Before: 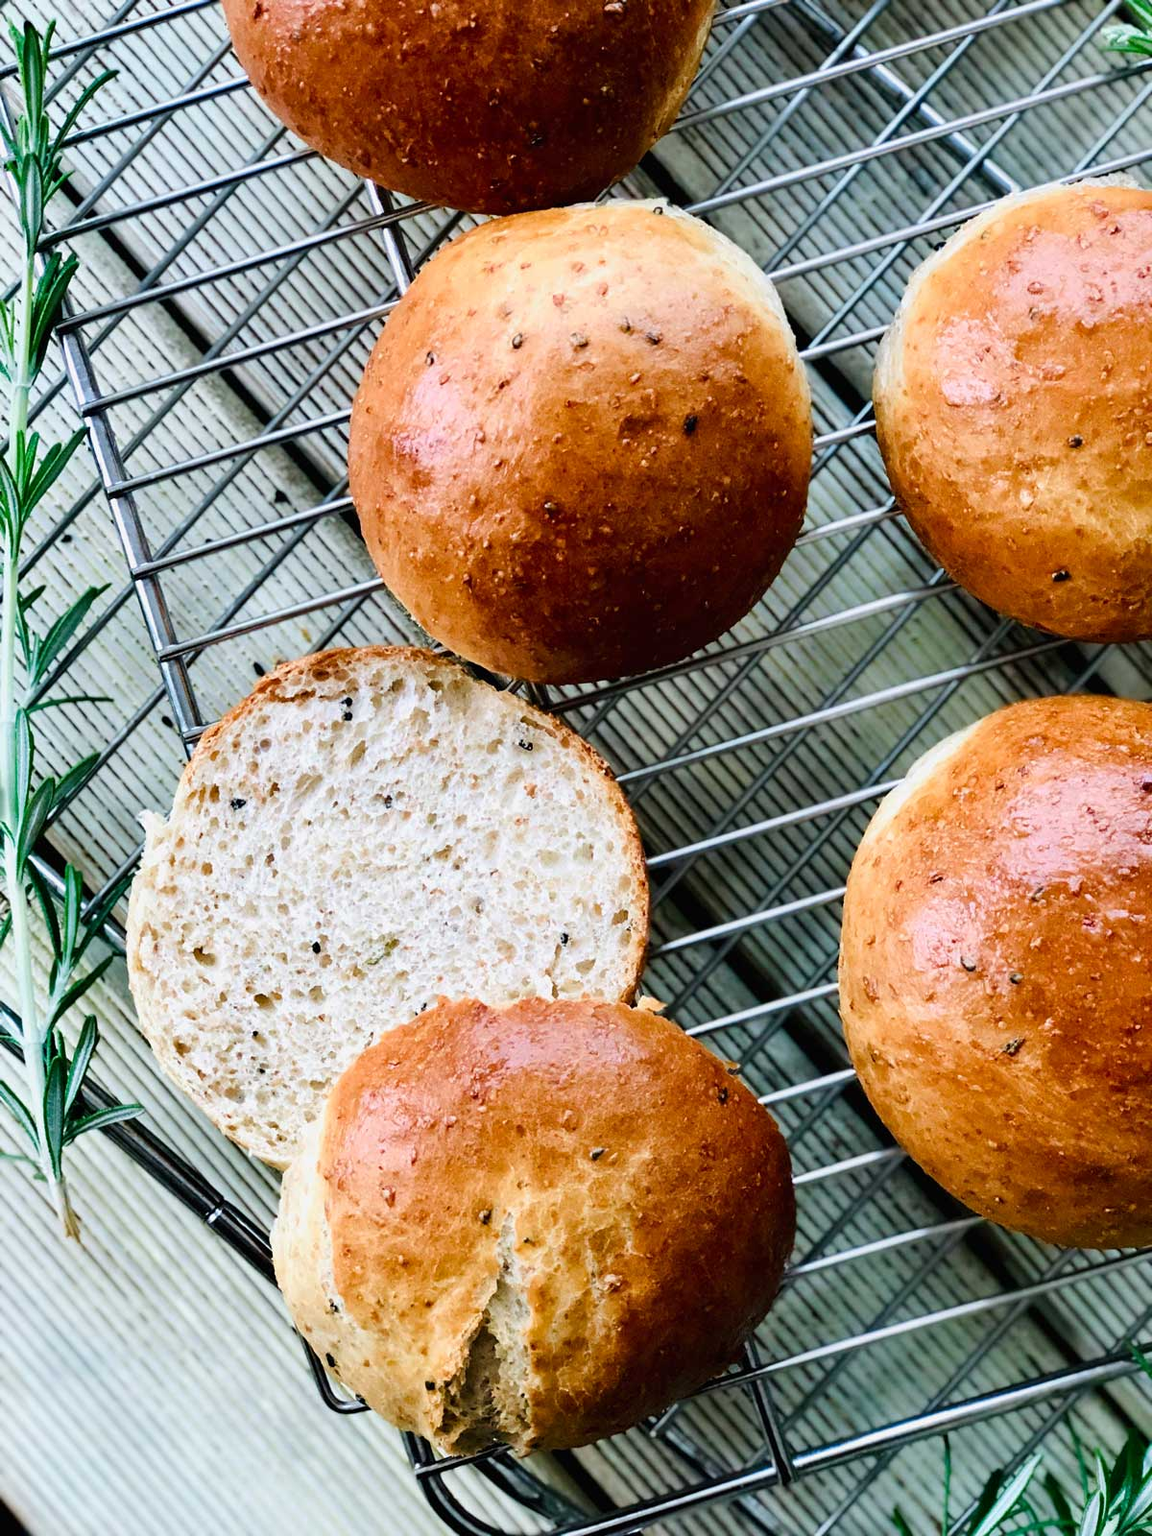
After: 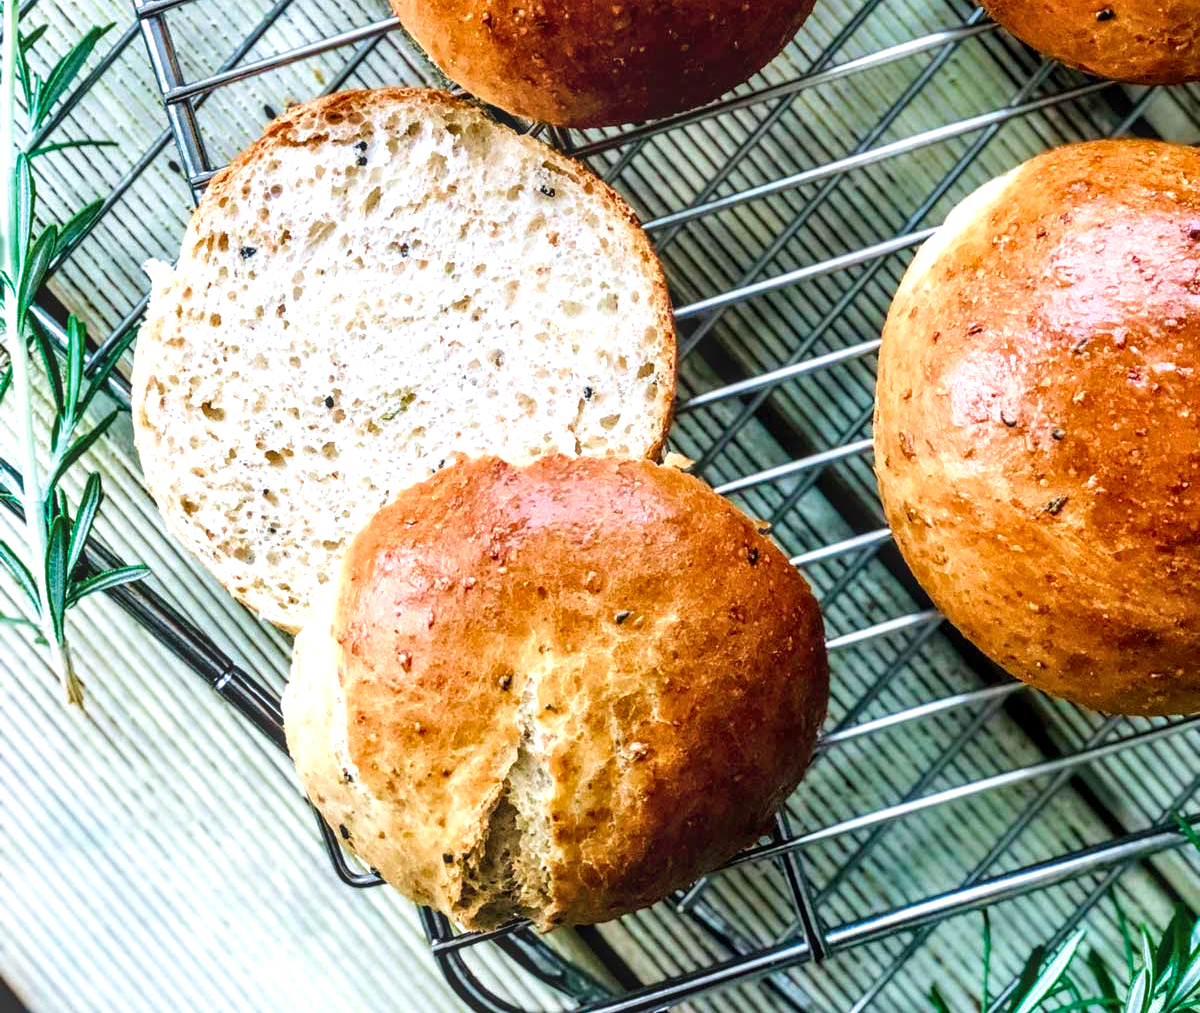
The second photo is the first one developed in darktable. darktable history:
exposure: black level correction 0.001, exposure 0.499 EV, compensate exposure bias true, compensate highlight preservation false
local contrast: highlights 6%, shadows 1%, detail 134%
crop and rotate: top 36.644%
velvia: on, module defaults
